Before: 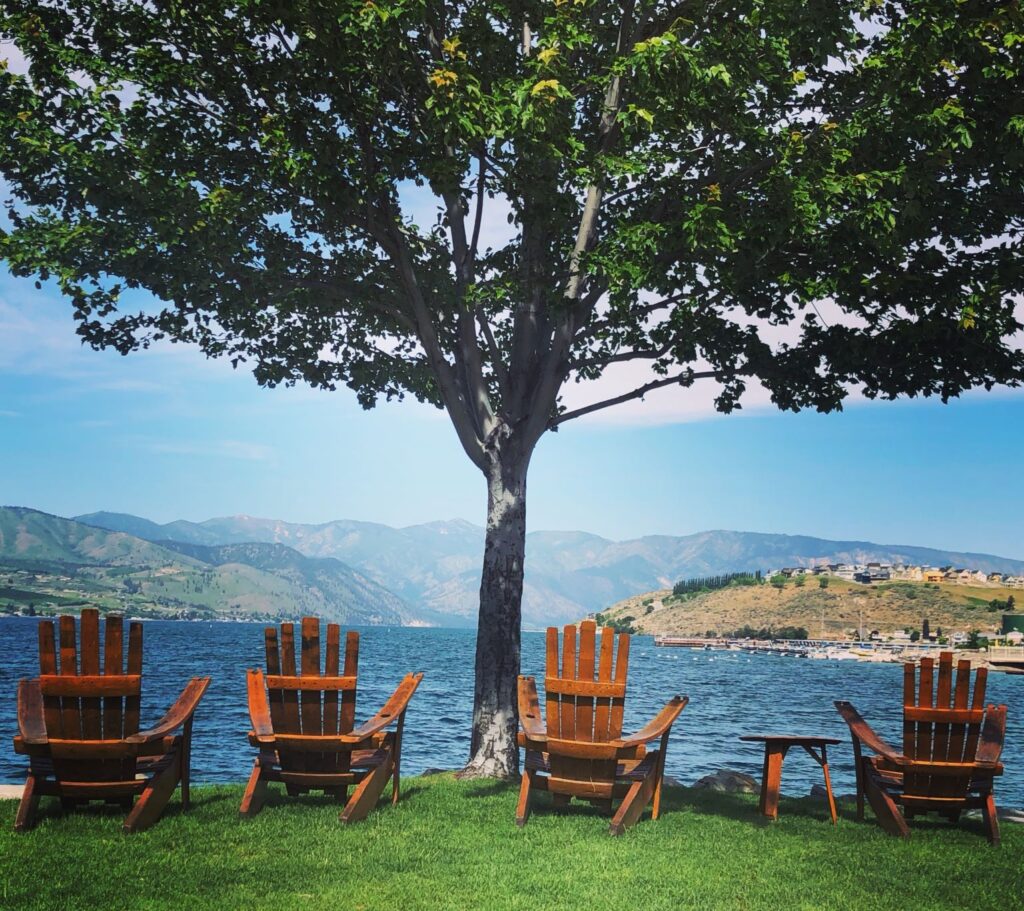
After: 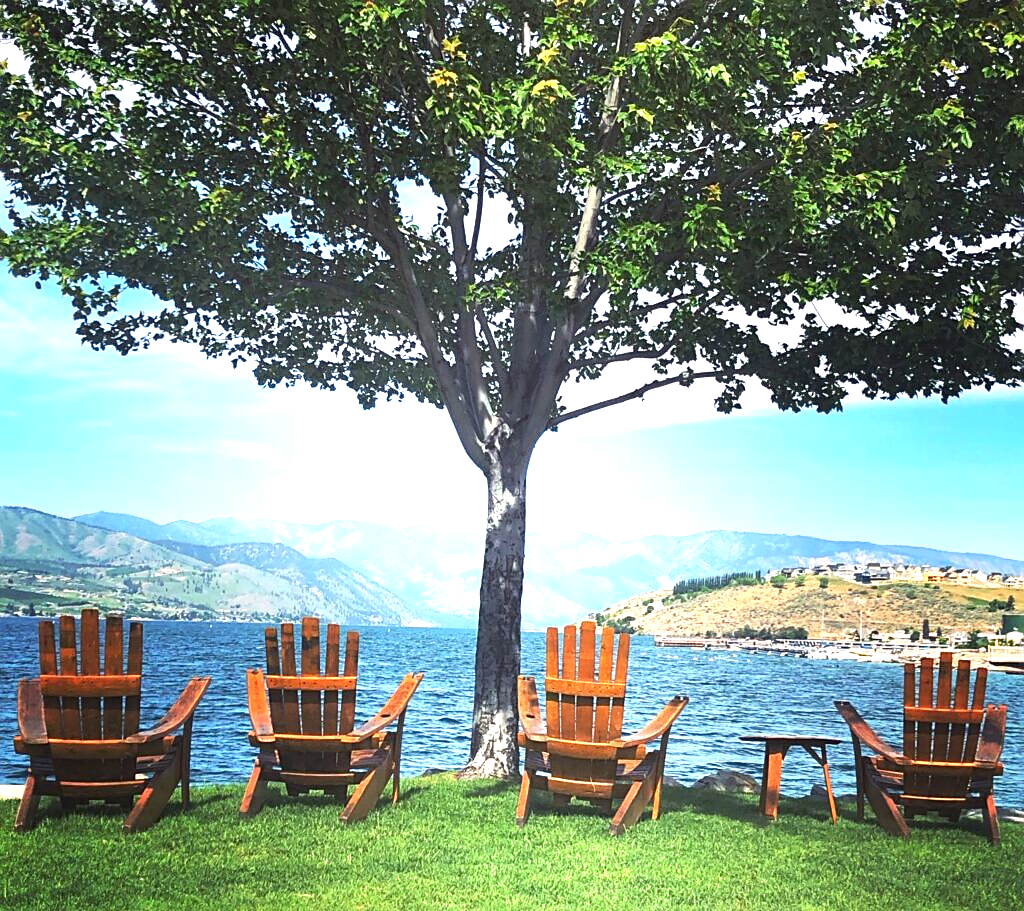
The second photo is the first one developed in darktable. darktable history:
sharpen: on, module defaults
exposure: black level correction 0, exposure 1.199 EV, compensate exposure bias true, compensate highlight preservation false
